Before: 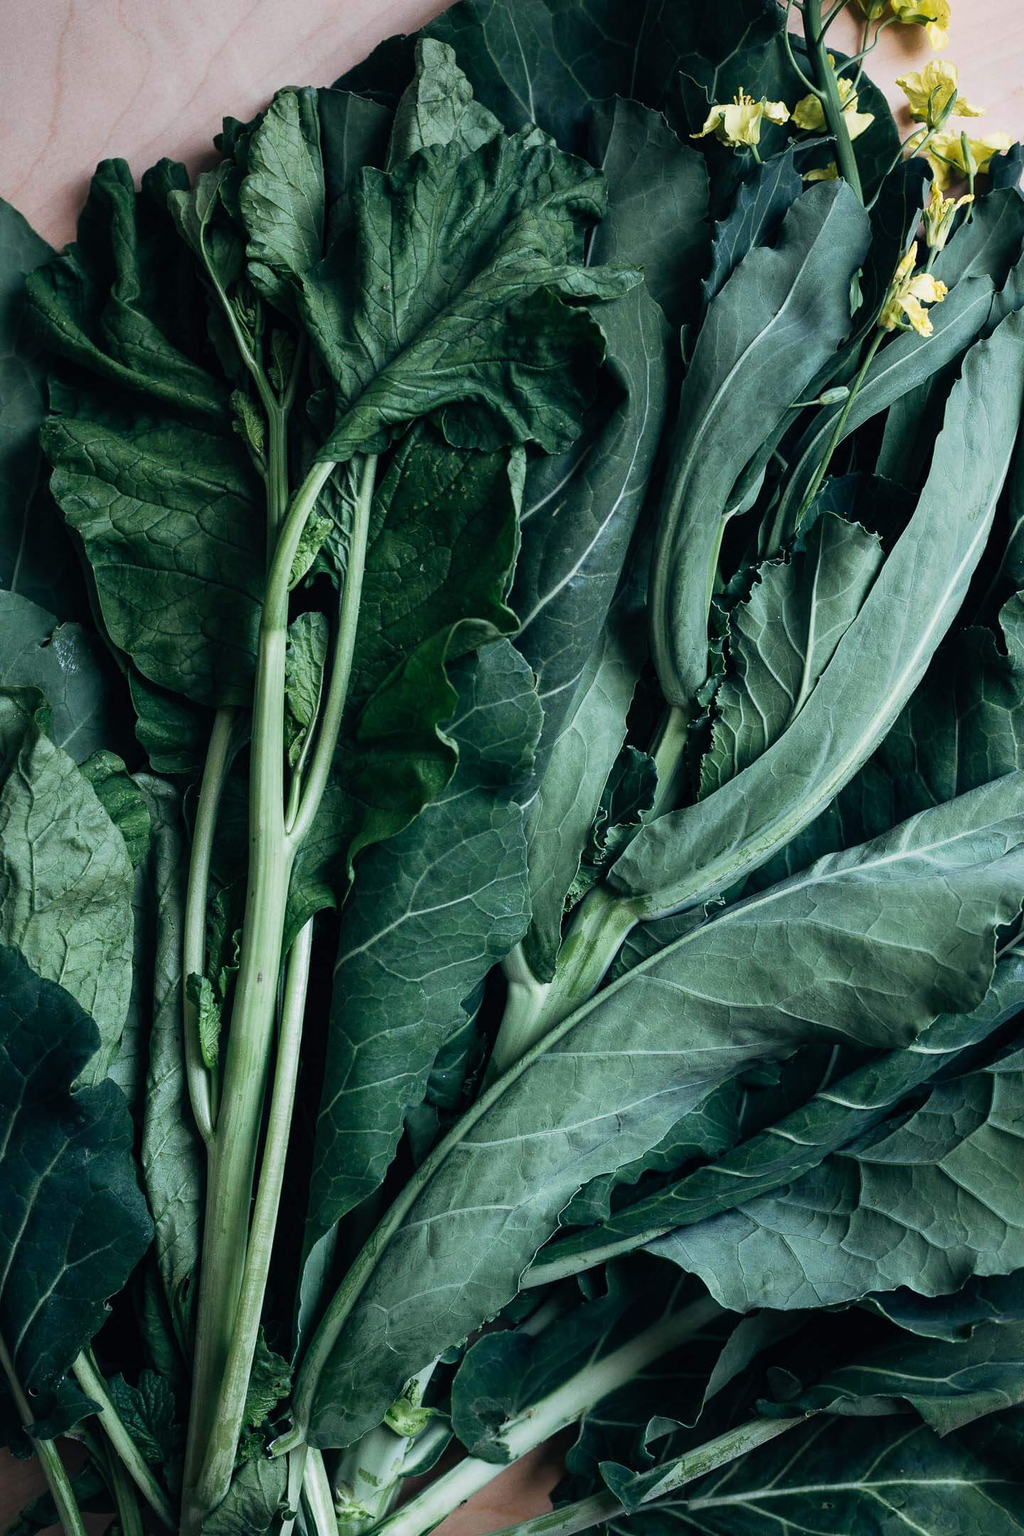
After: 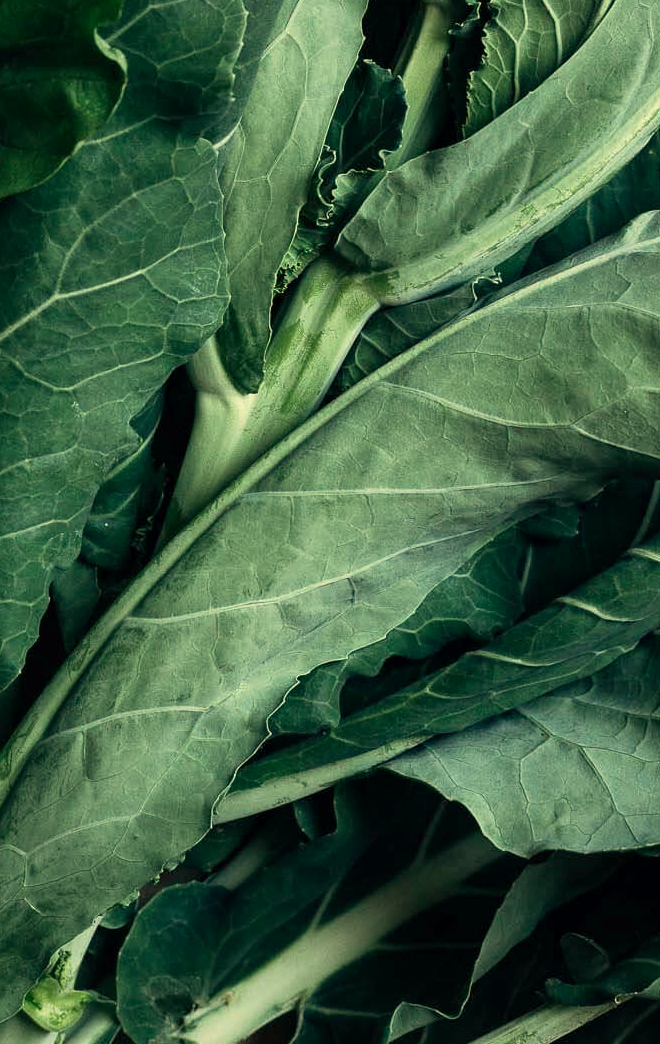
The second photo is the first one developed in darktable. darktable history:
white balance: red 1.08, blue 0.791
crop: left 35.976%, top 45.819%, right 18.162%, bottom 5.807%
exposure: black level correction 0.001, exposure 0.191 EV, compensate highlight preservation false
